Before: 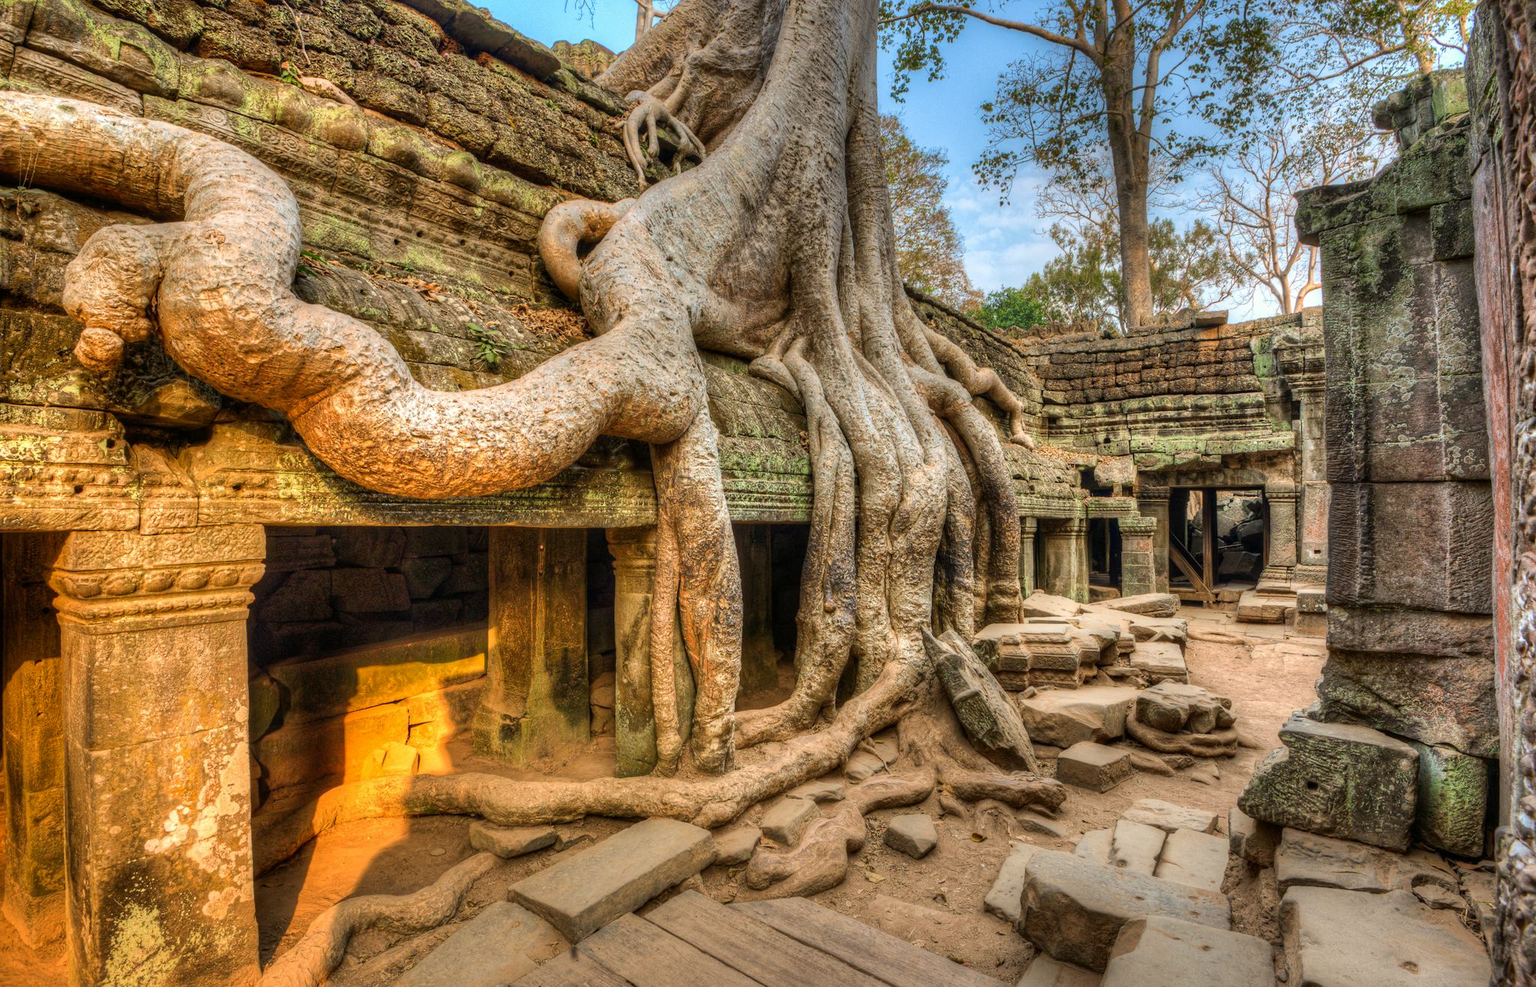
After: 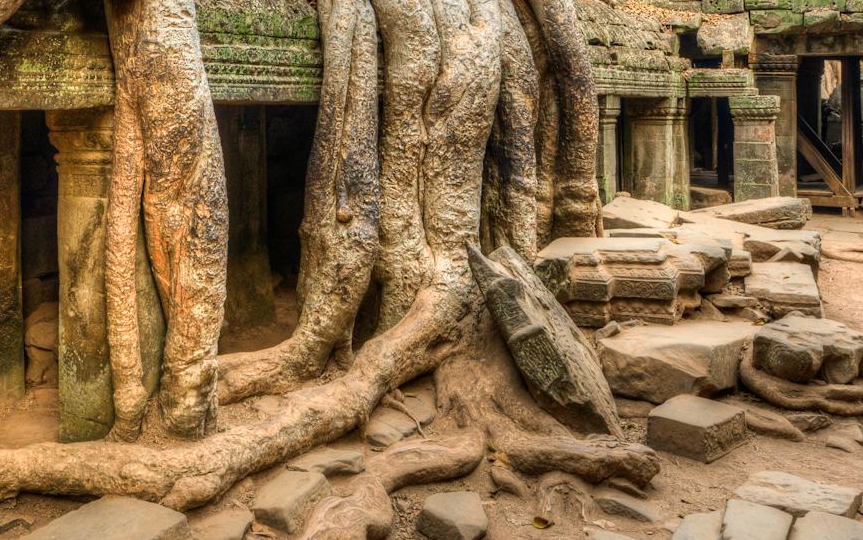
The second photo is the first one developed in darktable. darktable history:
crop: left 37.221%, top 45.169%, right 20.63%, bottom 13.777%
color zones: curves: ch0 [(0.25, 0.5) (0.347, 0.092) (0.75, 0.5)]; ch1 [(0.25, 0.5) (0.33, 0.51) (0.75, 0.5)]
